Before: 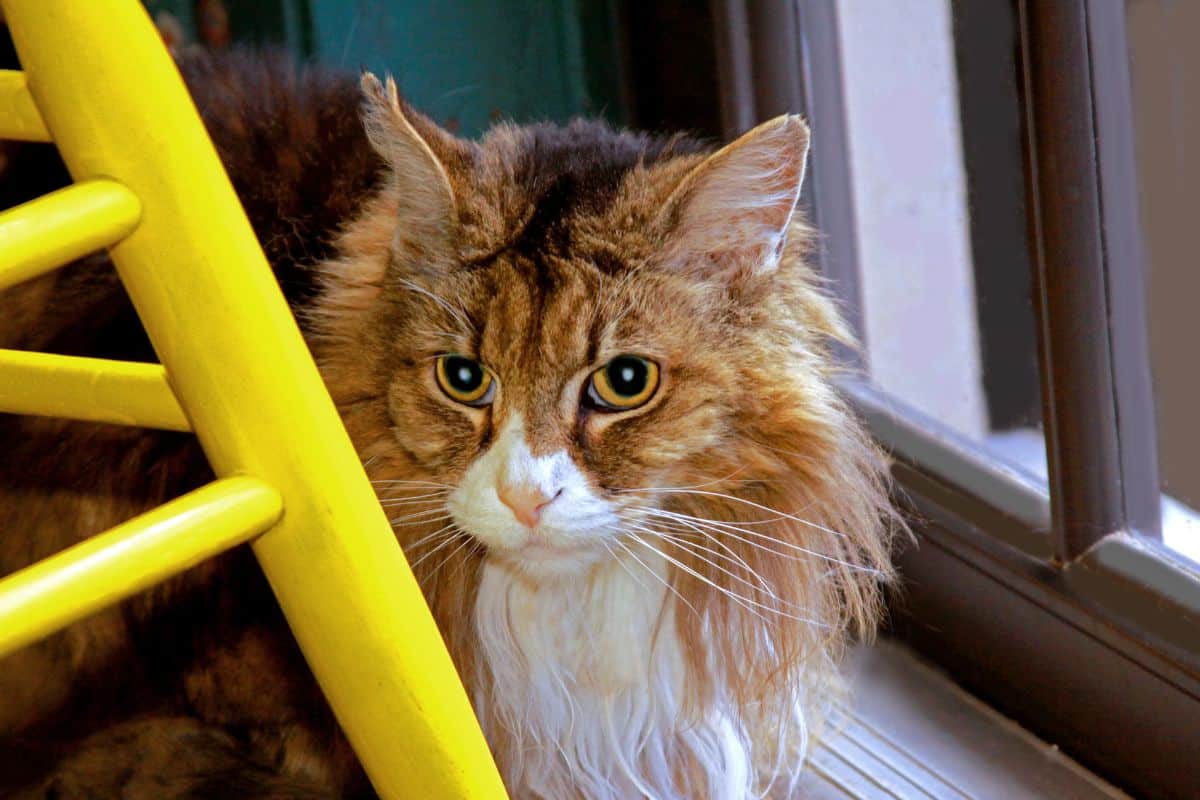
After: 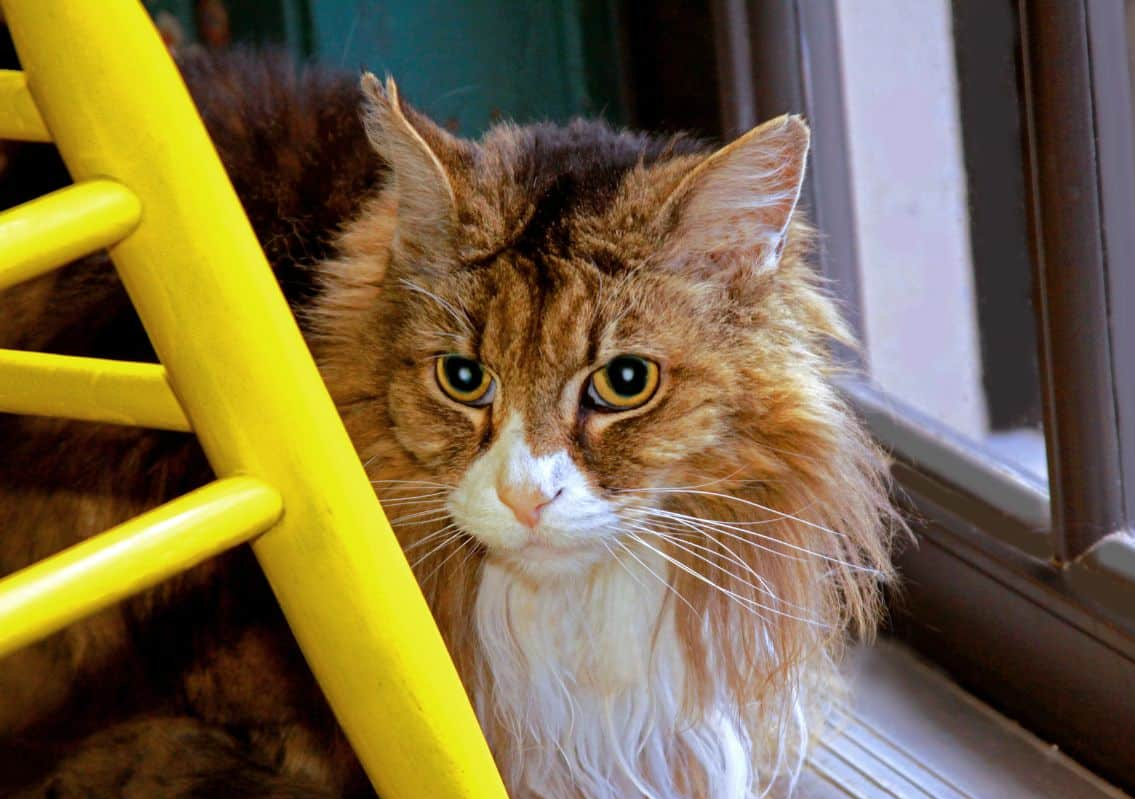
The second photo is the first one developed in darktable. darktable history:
crop and rotate: left 0%, right 5.381%
